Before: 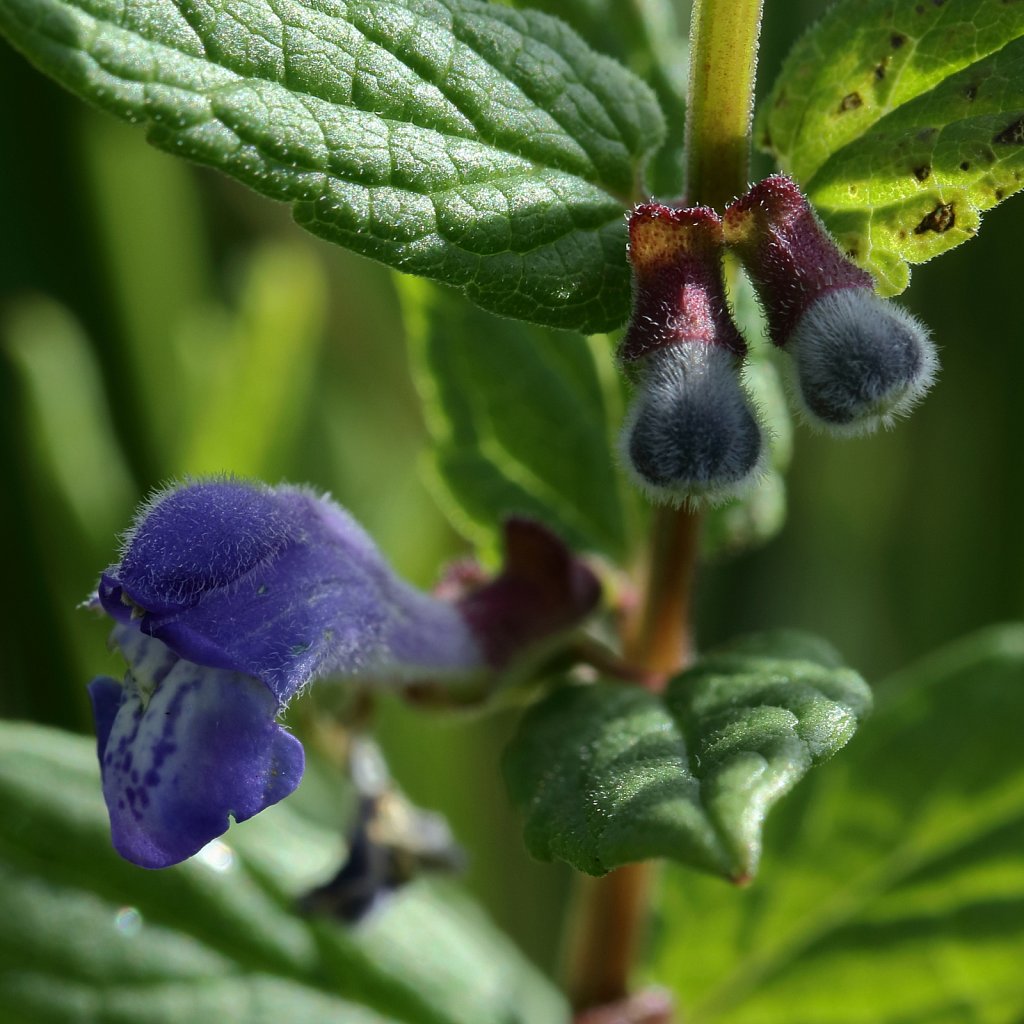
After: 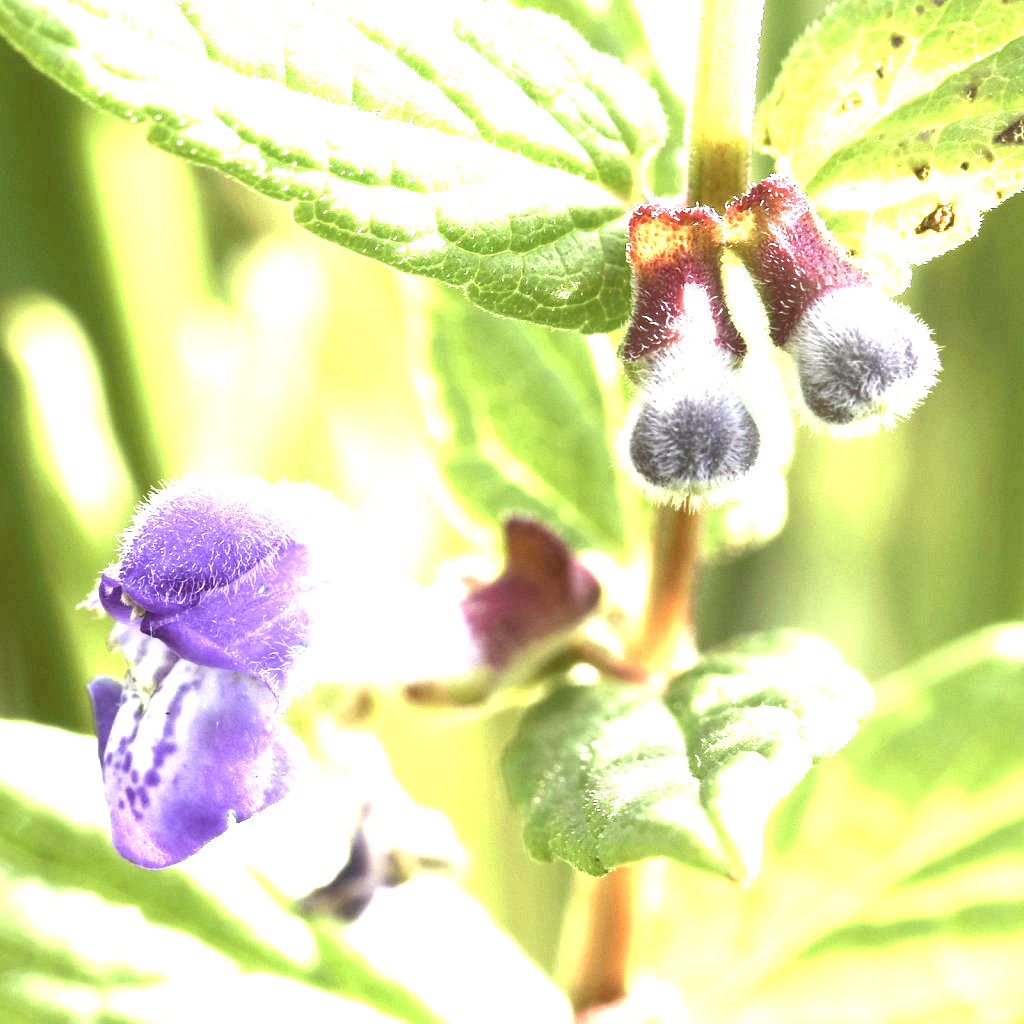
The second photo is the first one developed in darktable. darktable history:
color correction: highlights a* 10.19, highlights b* 9.76, shadows a* 7.82, shadows b* 7.66, saturation 0.802
exposure: black level correction 0, exposure 4.008 EV, compensate highlight preservation false
contrast brightness saturation: contrast -0.074, brightness -0.04, saturation -0.106
